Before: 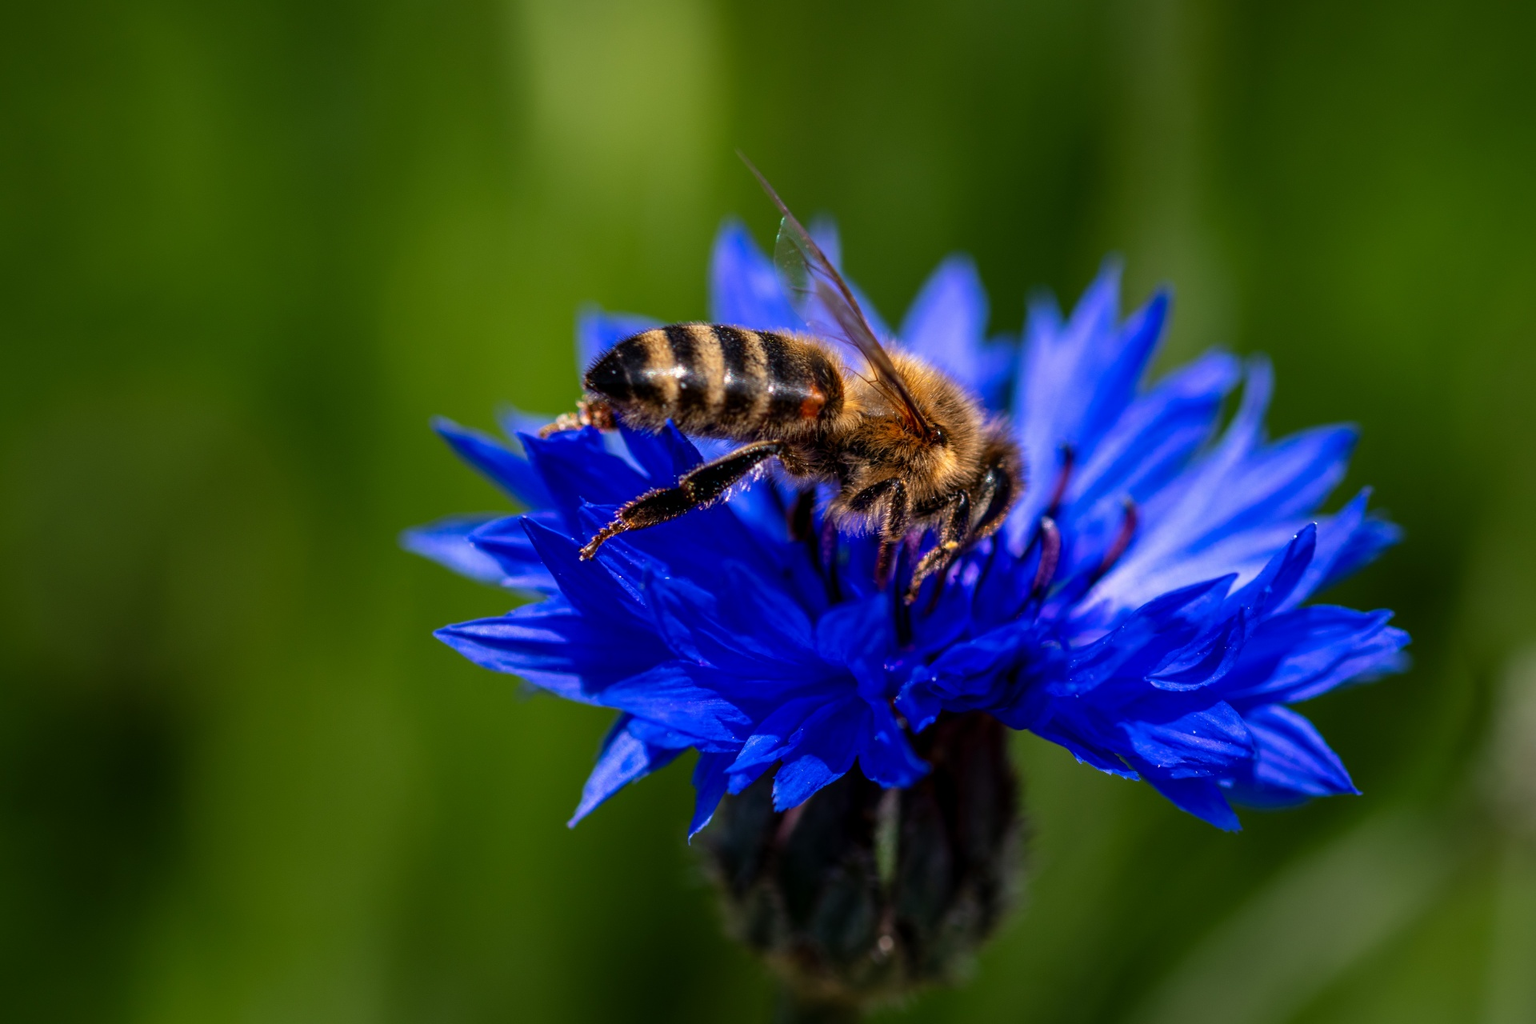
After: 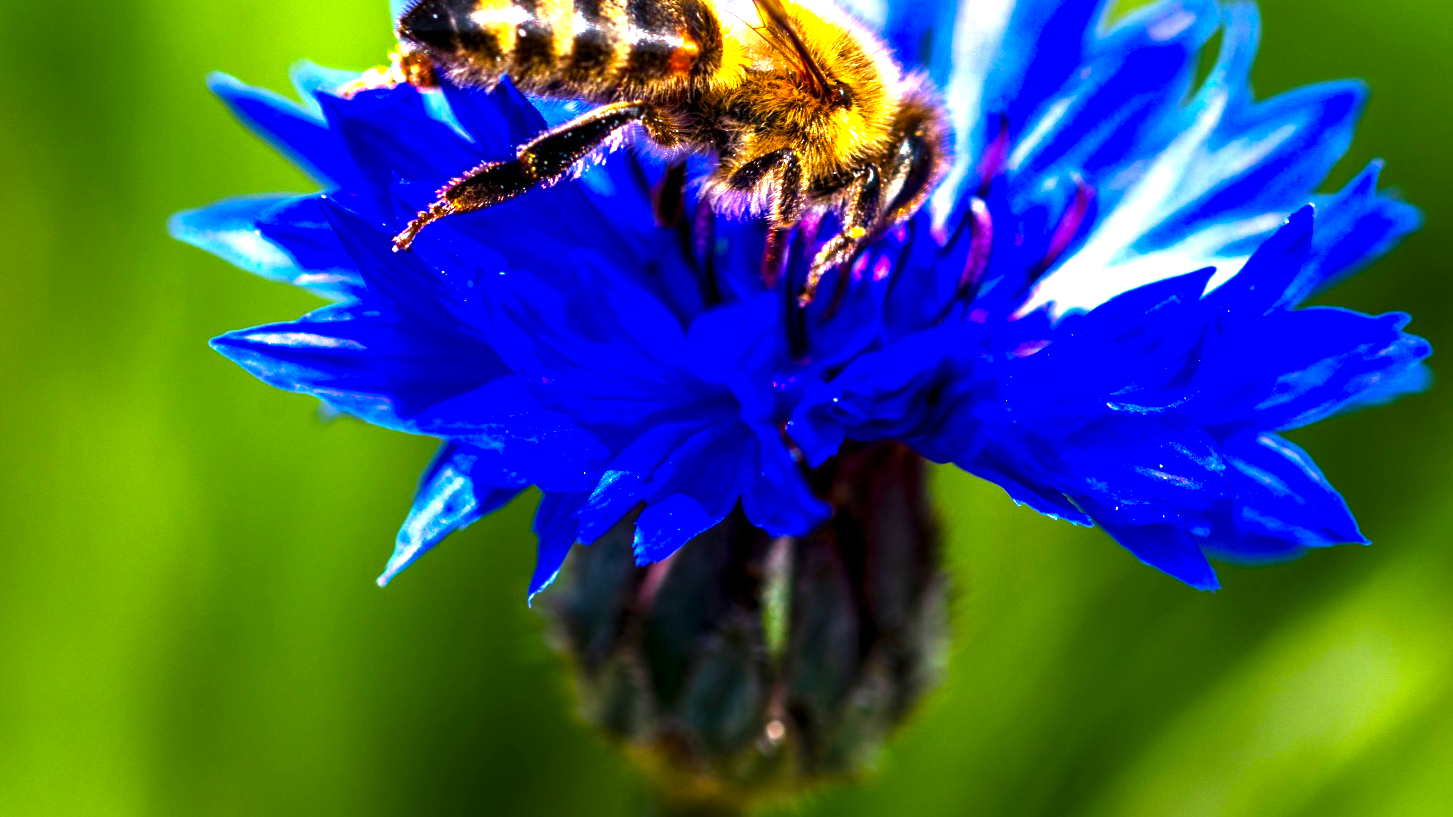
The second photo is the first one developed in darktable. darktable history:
crop and rotate: left 17.299%, top 35.115%, right 7.015%, bottom 1.024%
color balance rgb: perceptual saturation grading › global saturation 25%, perceptual brilliance grading › global brilliance 35%, perceptual brilliance grading › highlights 50%, perceptual brilliance grading › mid-tones 60%, perceptual brilliance grading › shadows 35%, global vibrance 20%
